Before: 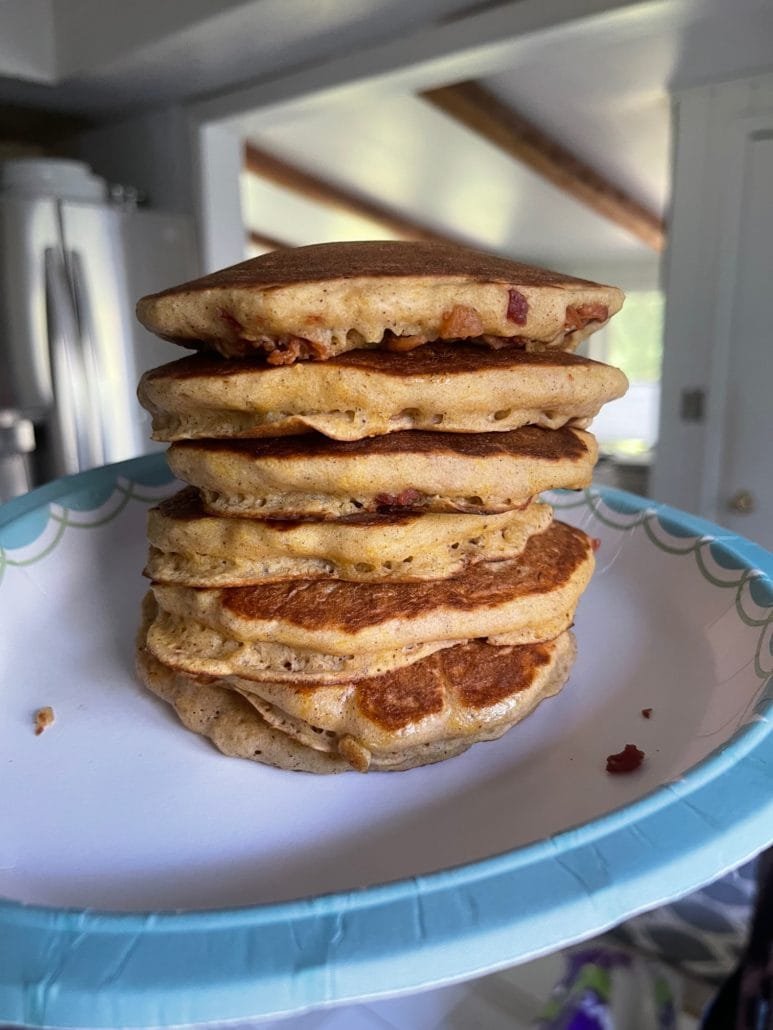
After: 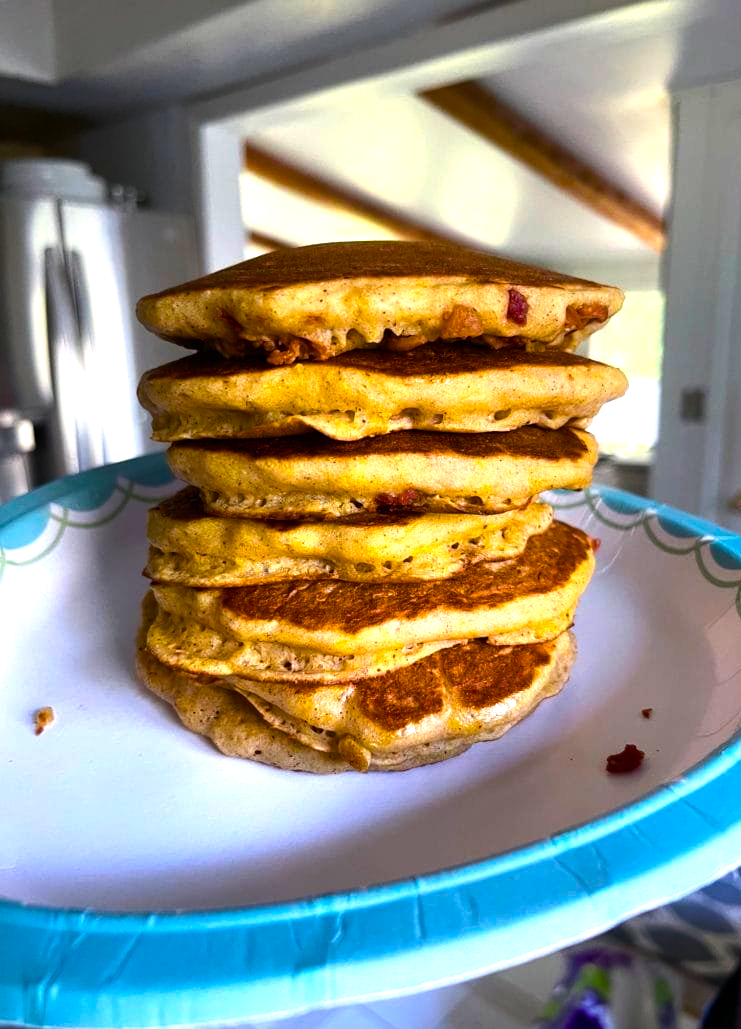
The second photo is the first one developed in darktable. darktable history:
color balance rgb: linear chroma grading › global chroma 9%, perceptual saturation grading › global saturation 36%, perceptual saturation grading › shadows 35%, perceptual brilliance grading › global brilliance 15%, perceptual brilliance grading › shadows -35%, global vibrance 15%
exposure: exposure 0.3 EV, compensate highlight preservation false
crop: right 4.126%, bottom 0.031%
